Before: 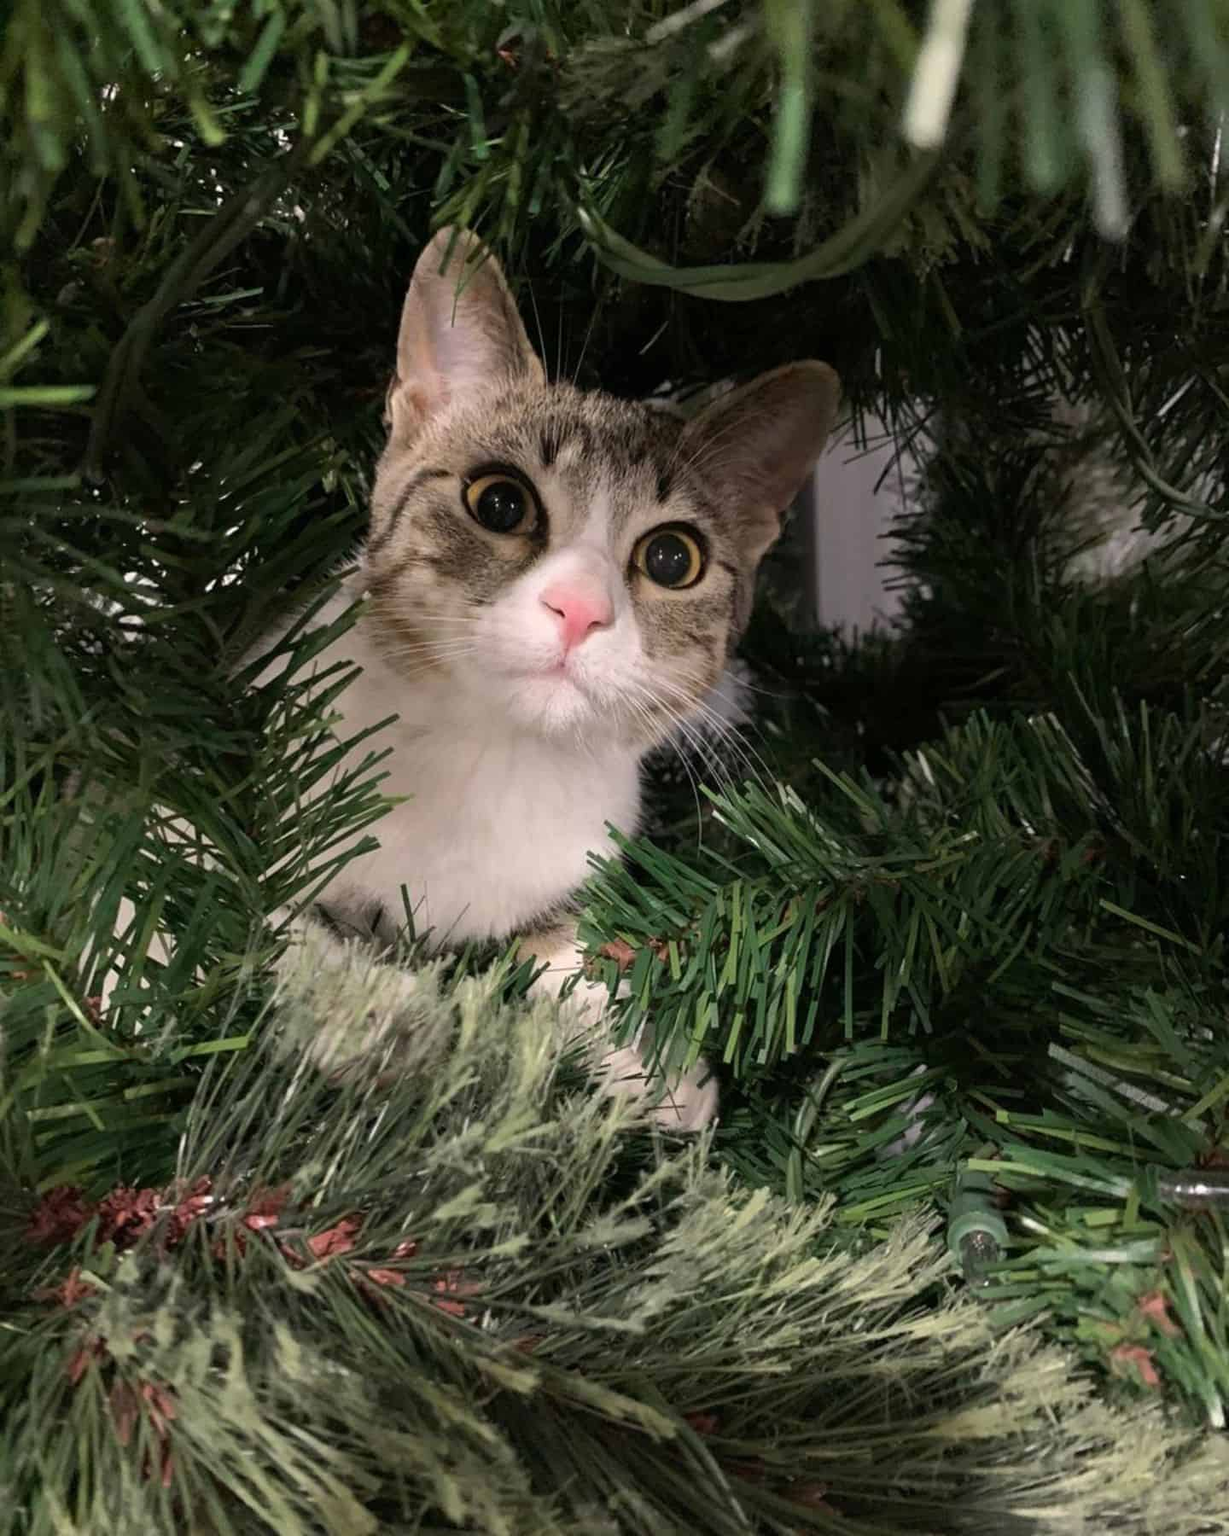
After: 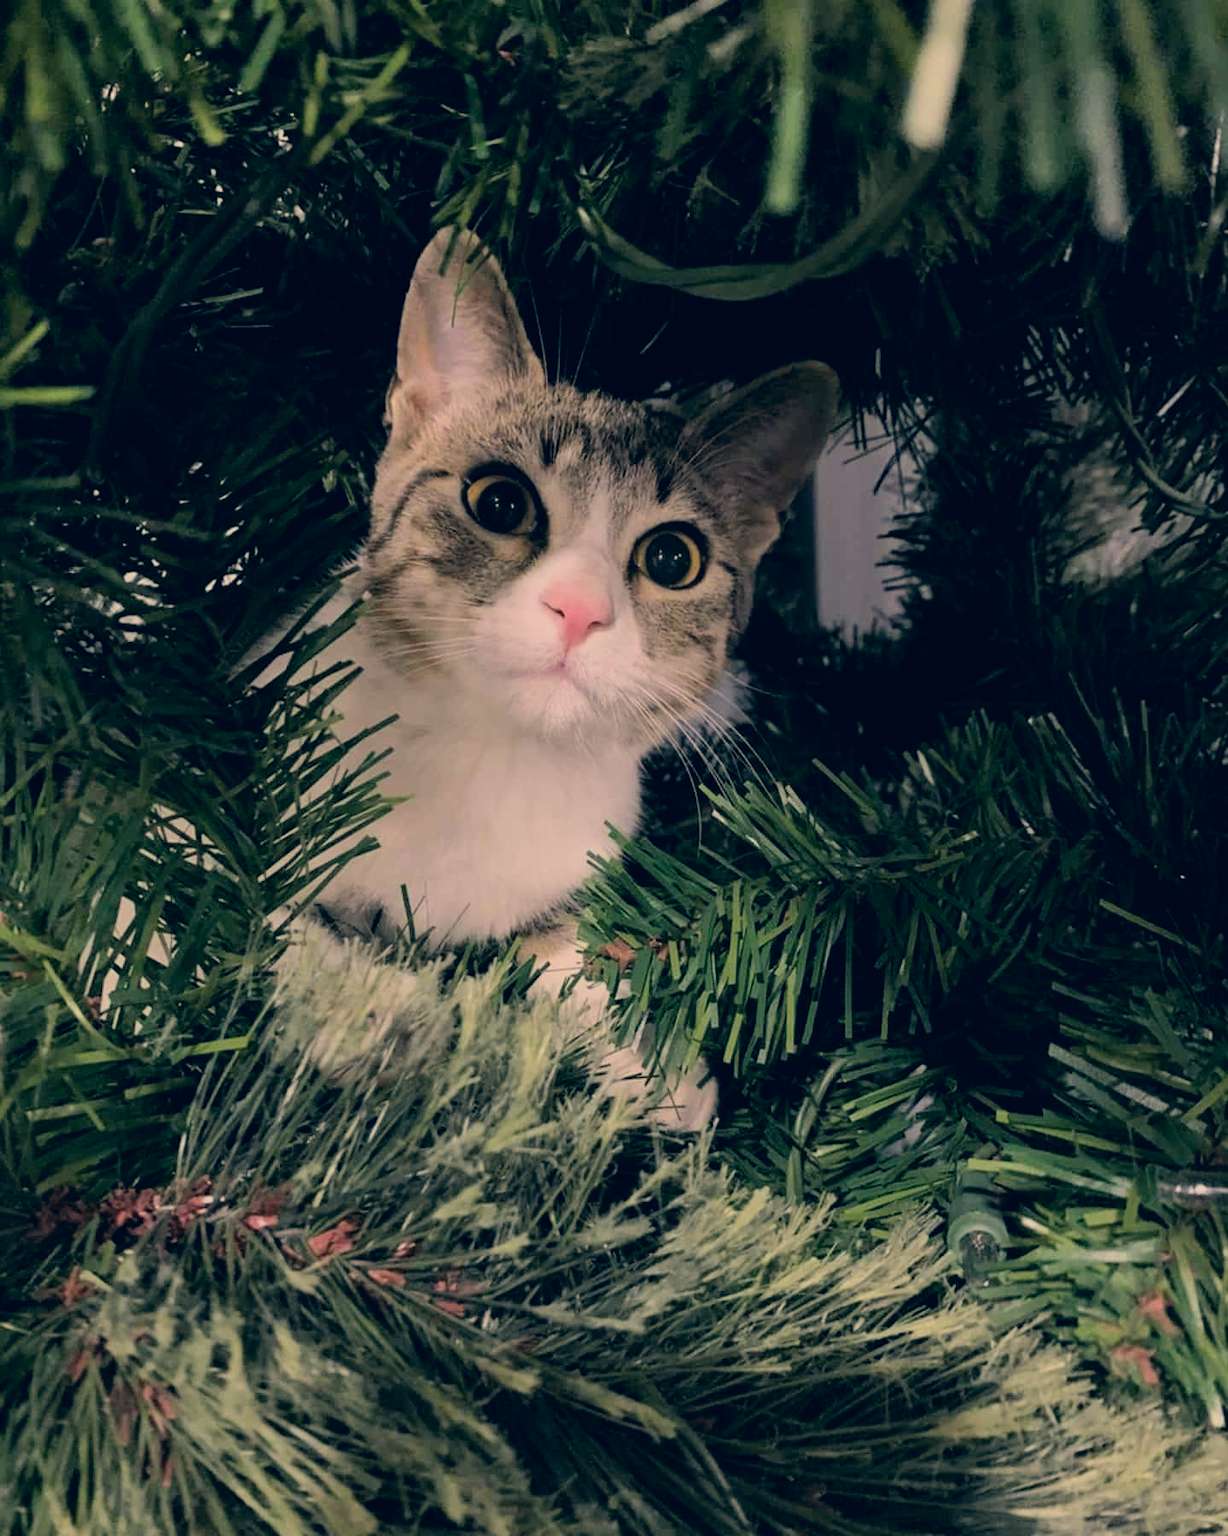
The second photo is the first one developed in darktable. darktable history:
filmic rgb: black relative exposure -7.65 EV, white relative exposure 4.56 EV, hardness 3.61, color science v6 (2022)
color correction: highlights a* 10.32, highlights b* 14.66, shadows a* -9.59, shadows b* -15.02
